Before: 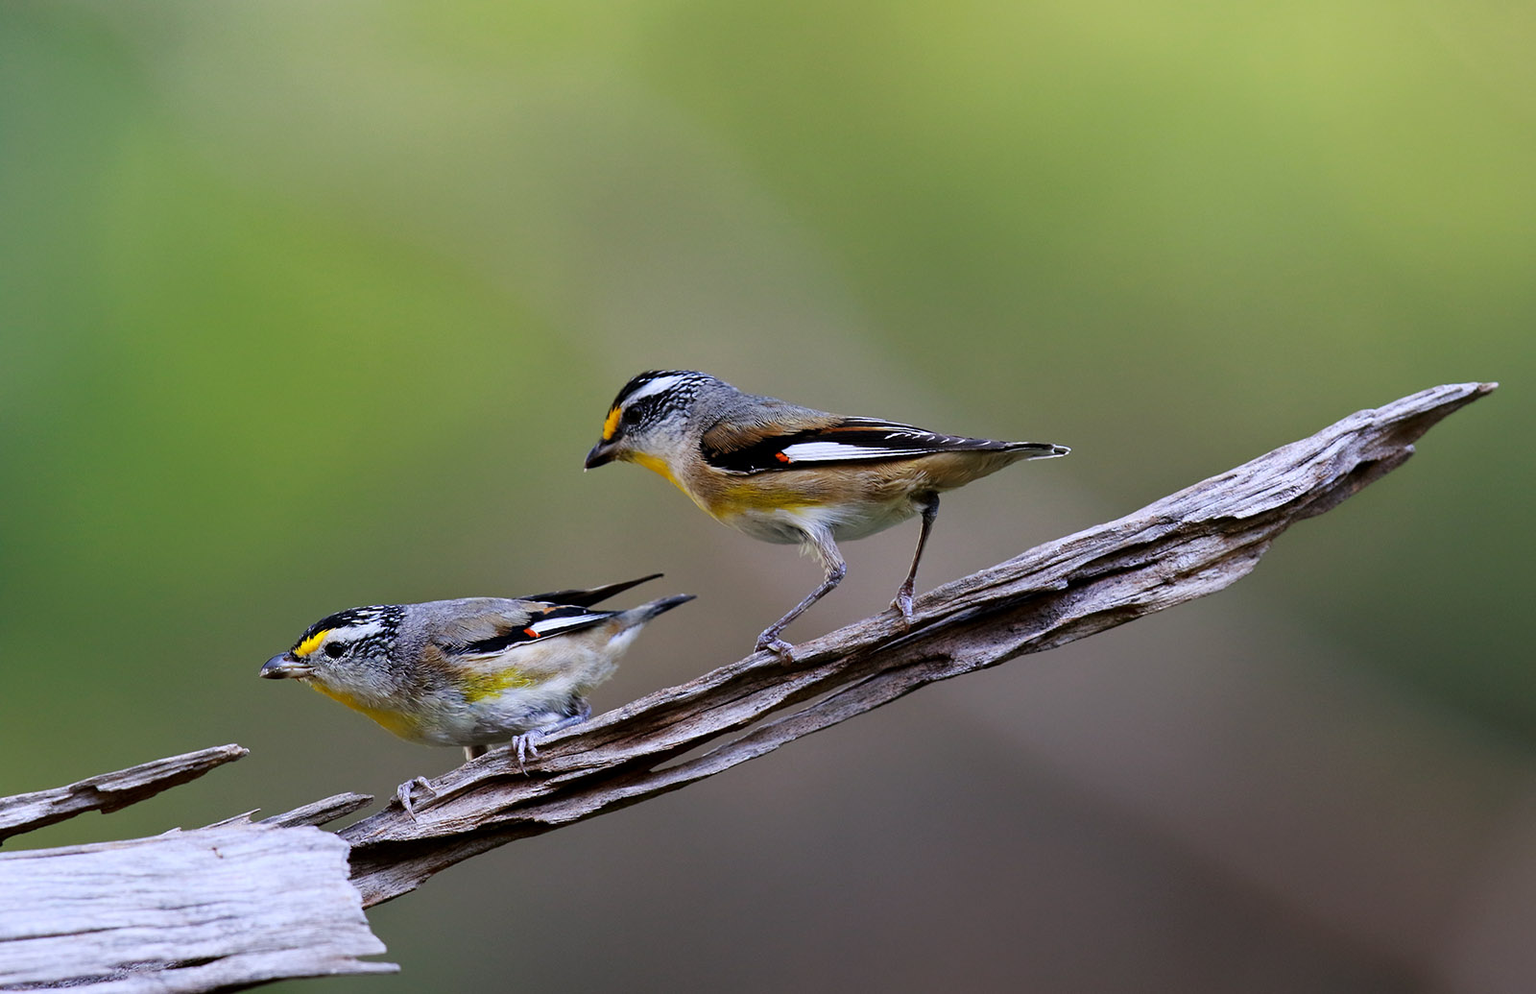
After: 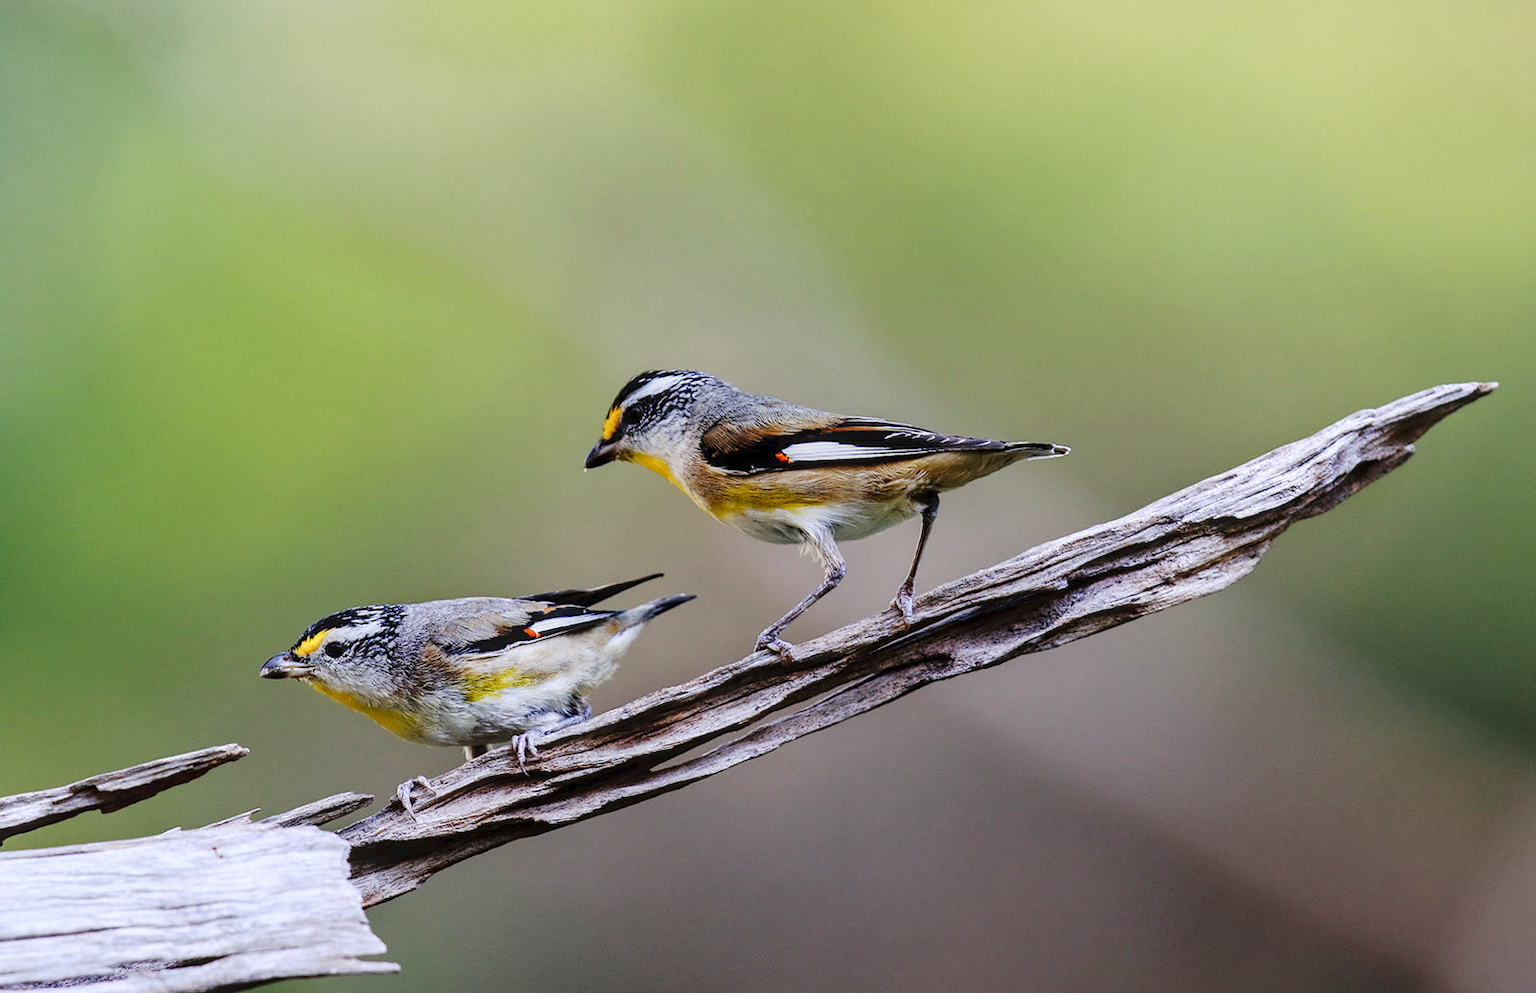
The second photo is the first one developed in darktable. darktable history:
color correction: saturation 0.98
tone curve: curves: ch0 [(0, 0) (0.003, 0.039) (0.011, 0.041) (0.025, 0.048) (0.044, 0.065) (0.069, 0.084) (0.1, 0.104) (0.136, 0.137) (0.177, 0.19) (0.224, 0.245) (0.277, 0.32) (0.335, 0.409) (0.399, 0.496) (0.468, 0.58) (0.543, 0.656) (0.623, 0.733) (0.709, 0.796) (0.801, 0.852) (0.898, 0.93) (1, 1)], preserve colors none
local contrast: on, module defaults
contrast brightness saturation: saturation -0.05
